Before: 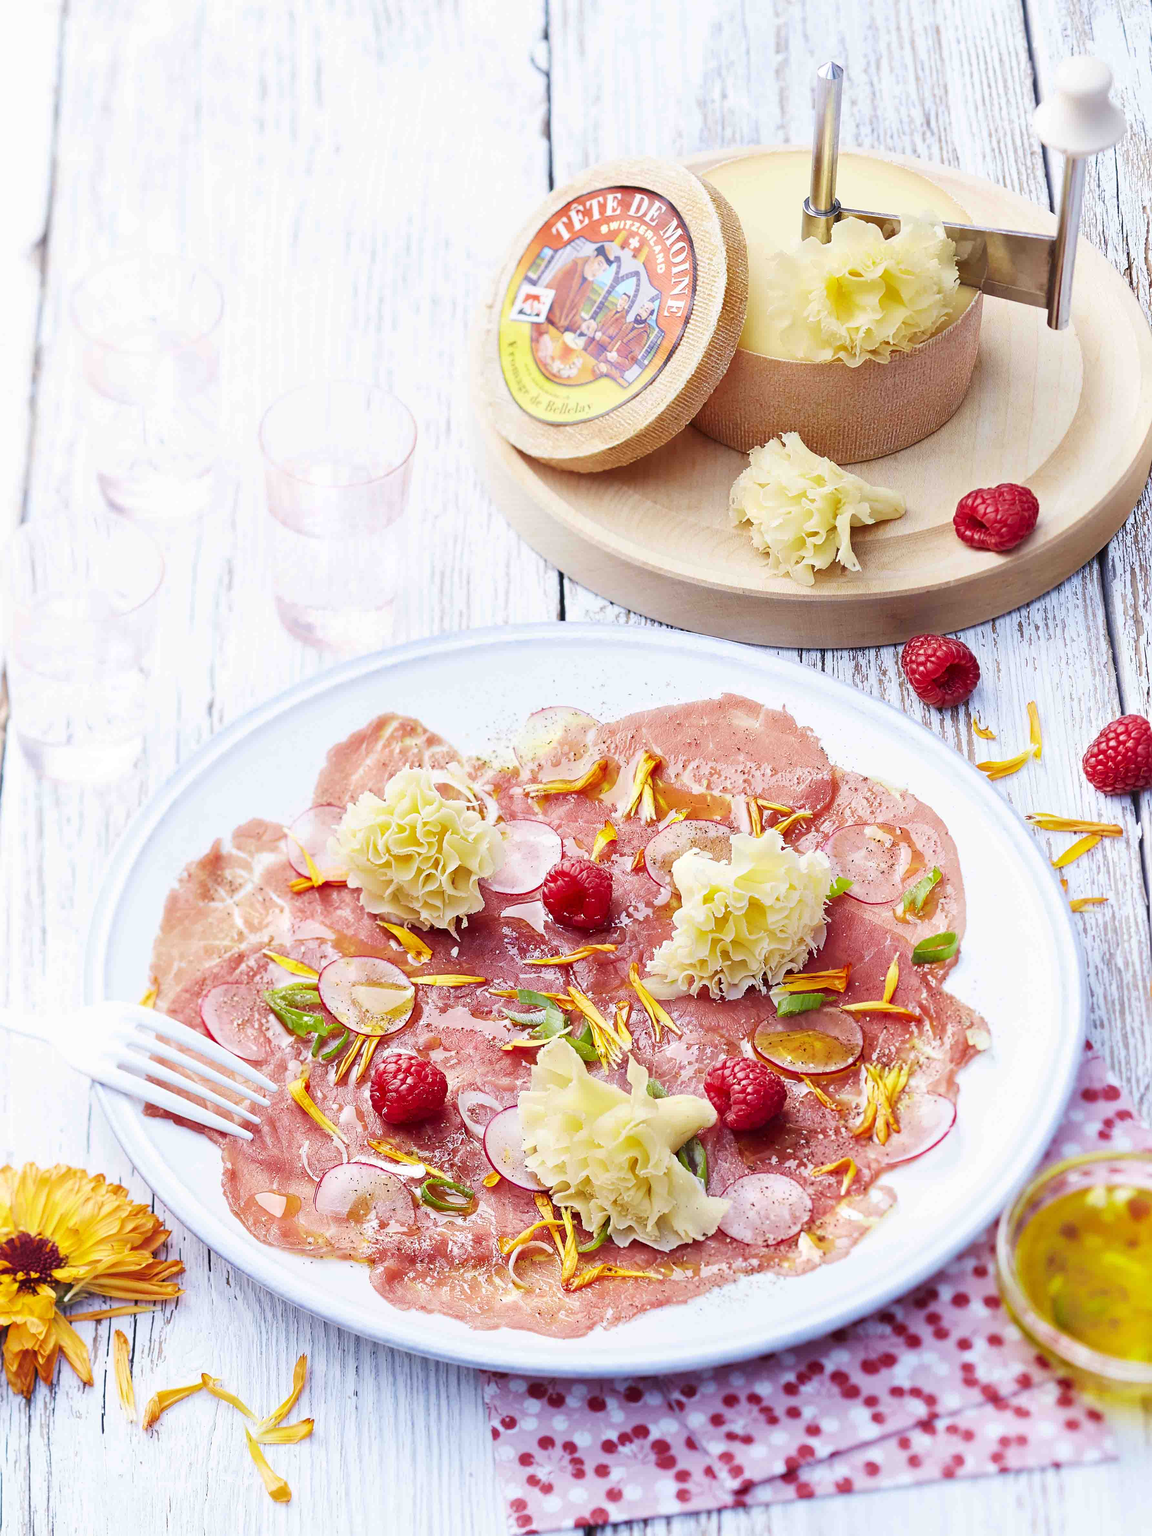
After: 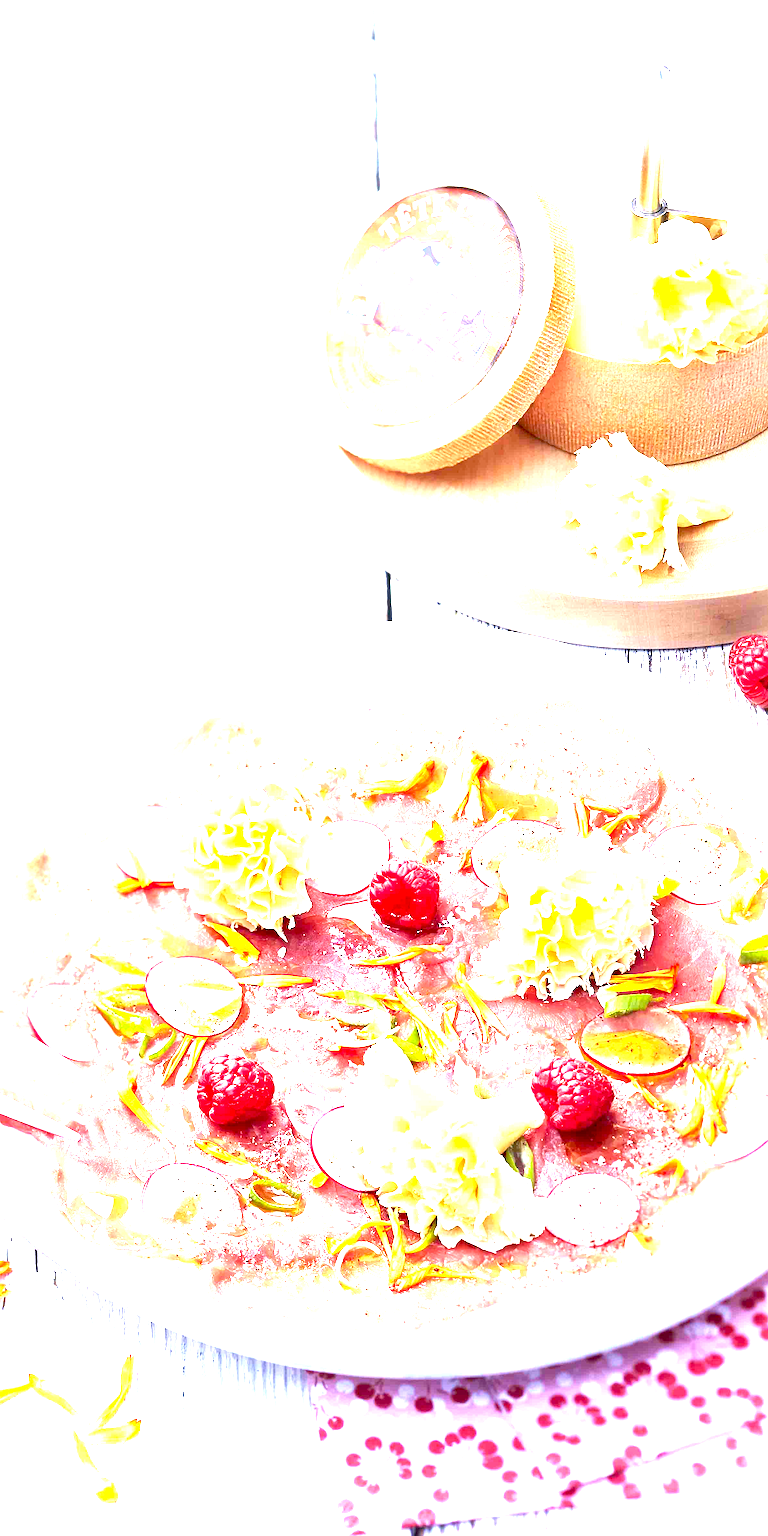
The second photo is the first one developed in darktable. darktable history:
crop and rotate: left 15.055%, right 18.278%
exposure: black level correction 0.005, exposure 2.084 EV, compensate highlight preservation false
